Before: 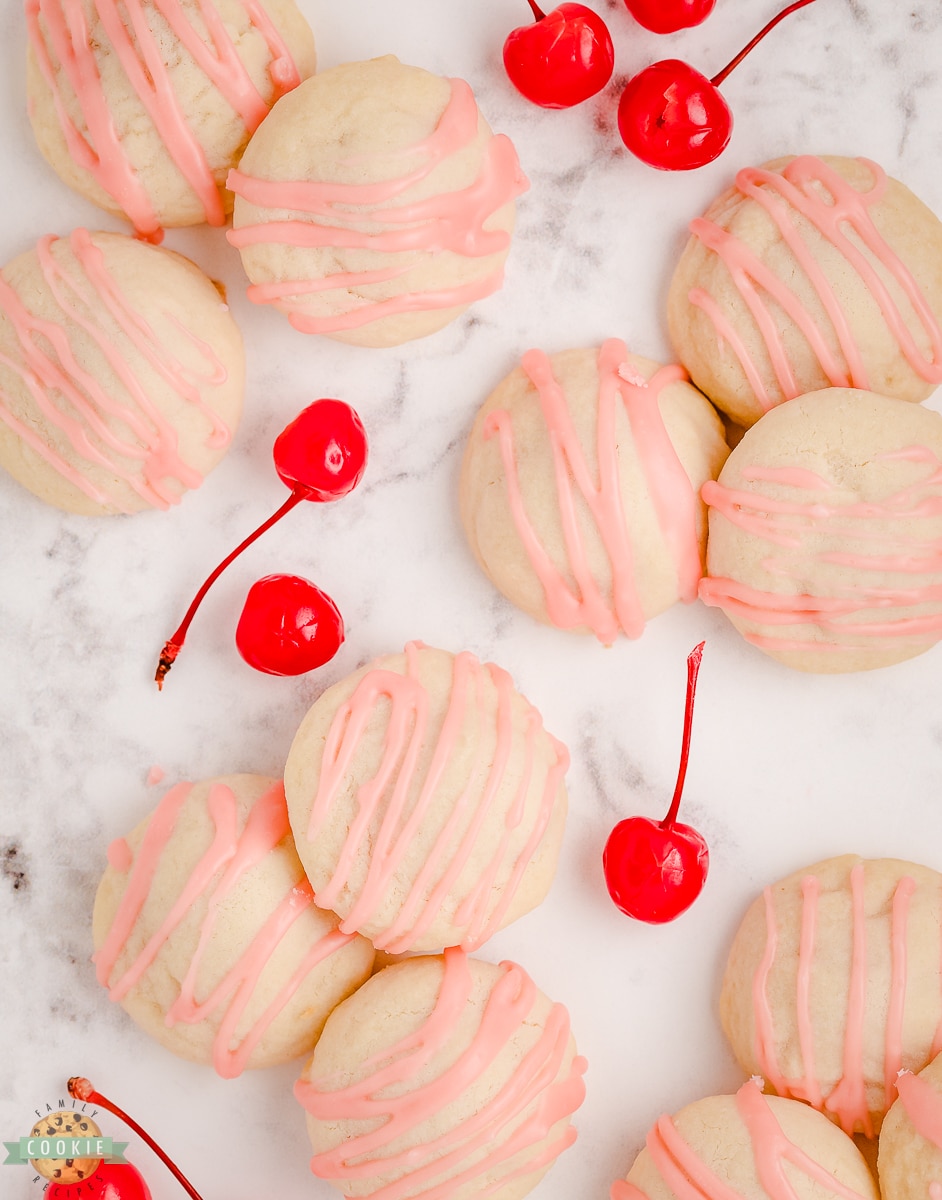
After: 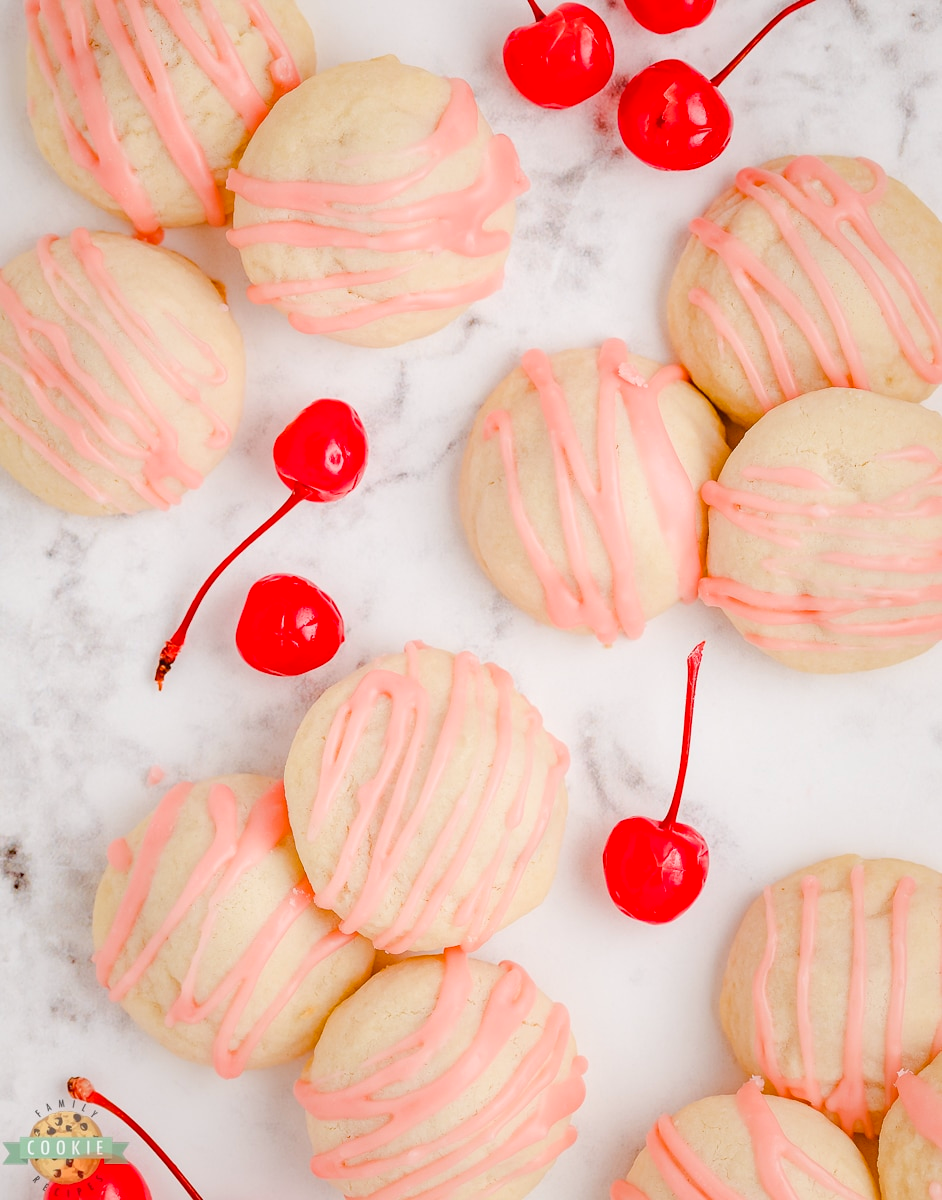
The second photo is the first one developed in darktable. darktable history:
levels: levels [0, 0.478, 1]
exposure: compensate highlight preservation false
haze removal: compatibility mode true, adaptive false
white balance: red 0.986, blue 1.01
